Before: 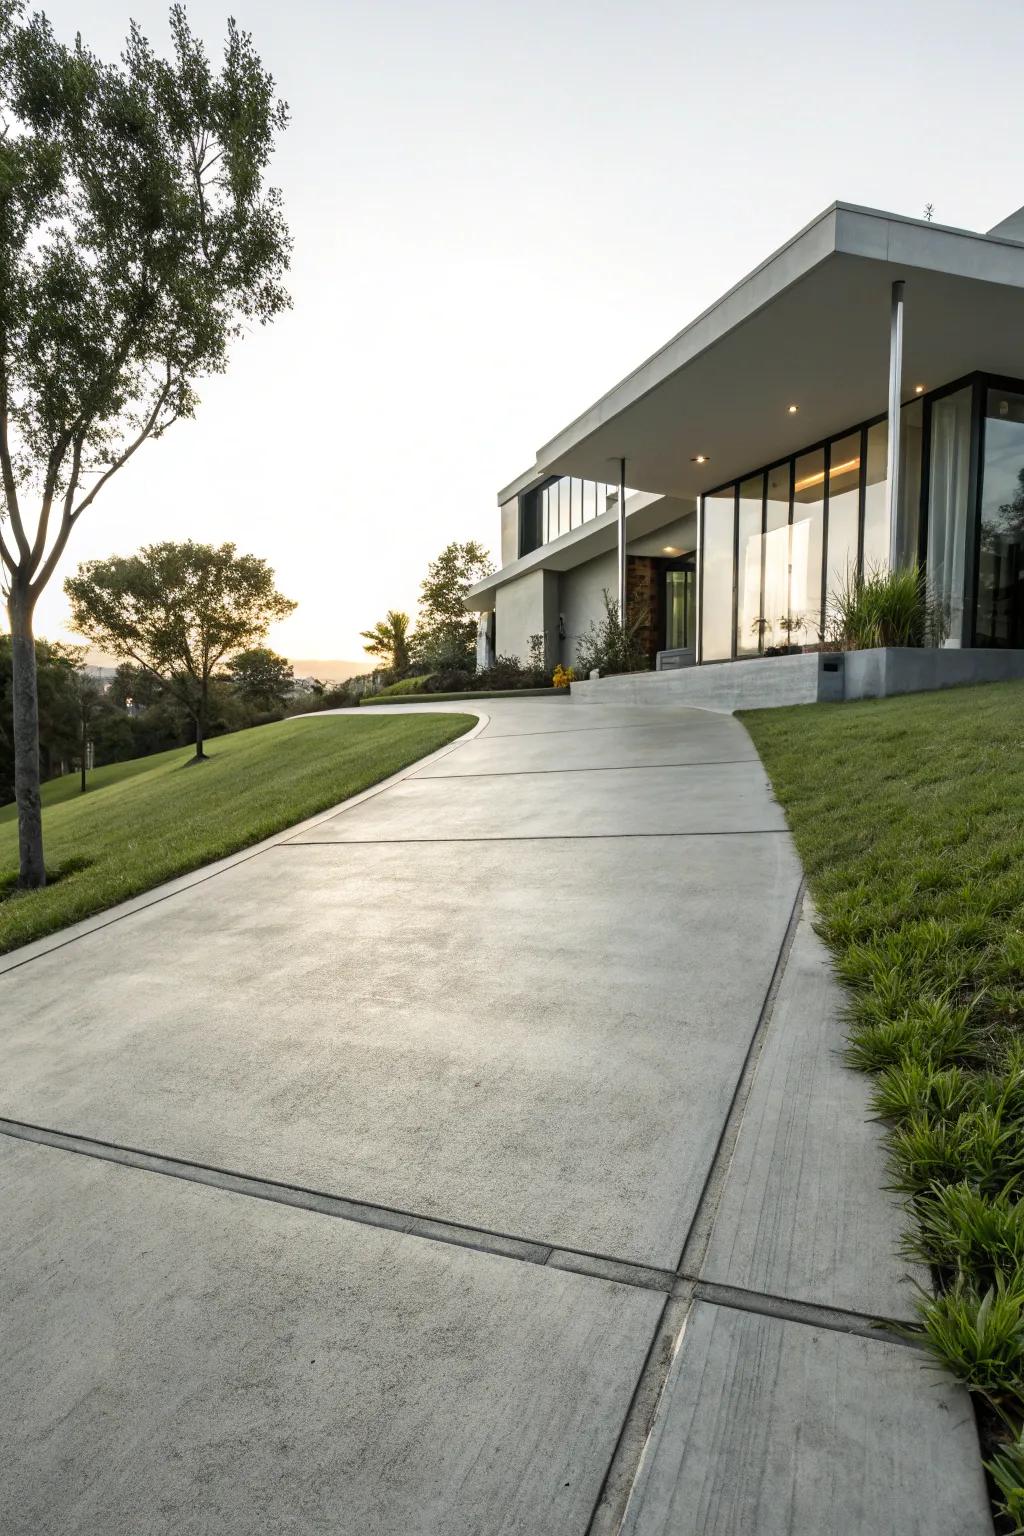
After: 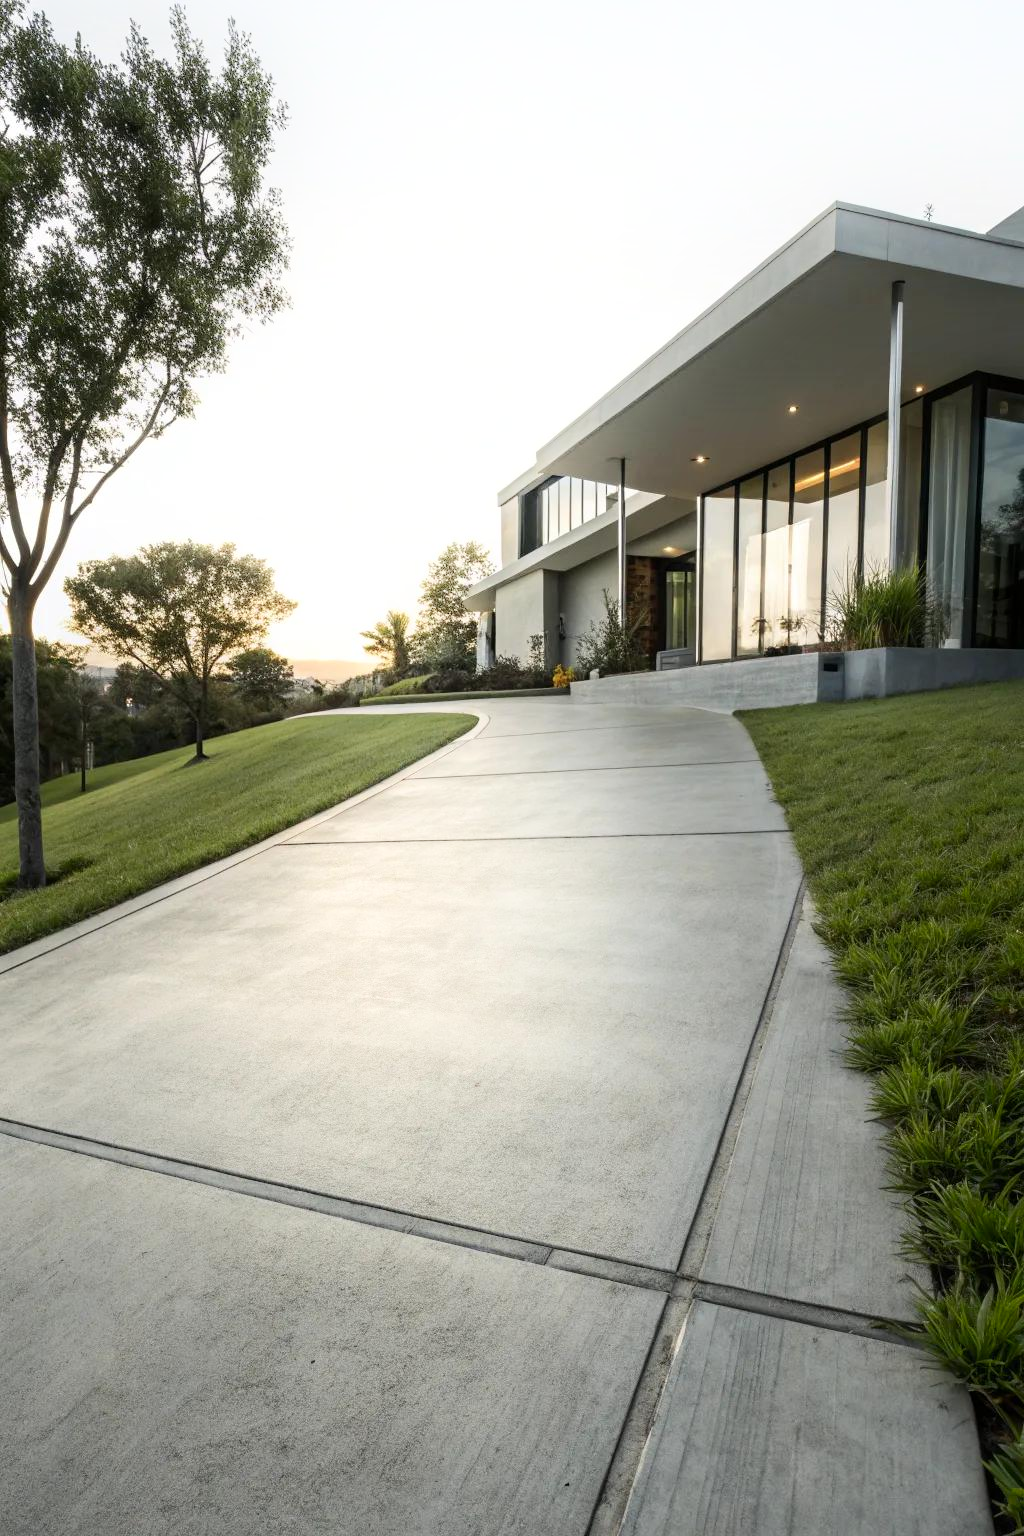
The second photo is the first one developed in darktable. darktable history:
shadows and highlights: shadows -54.6, highlights 84.62, soften with gaussian
